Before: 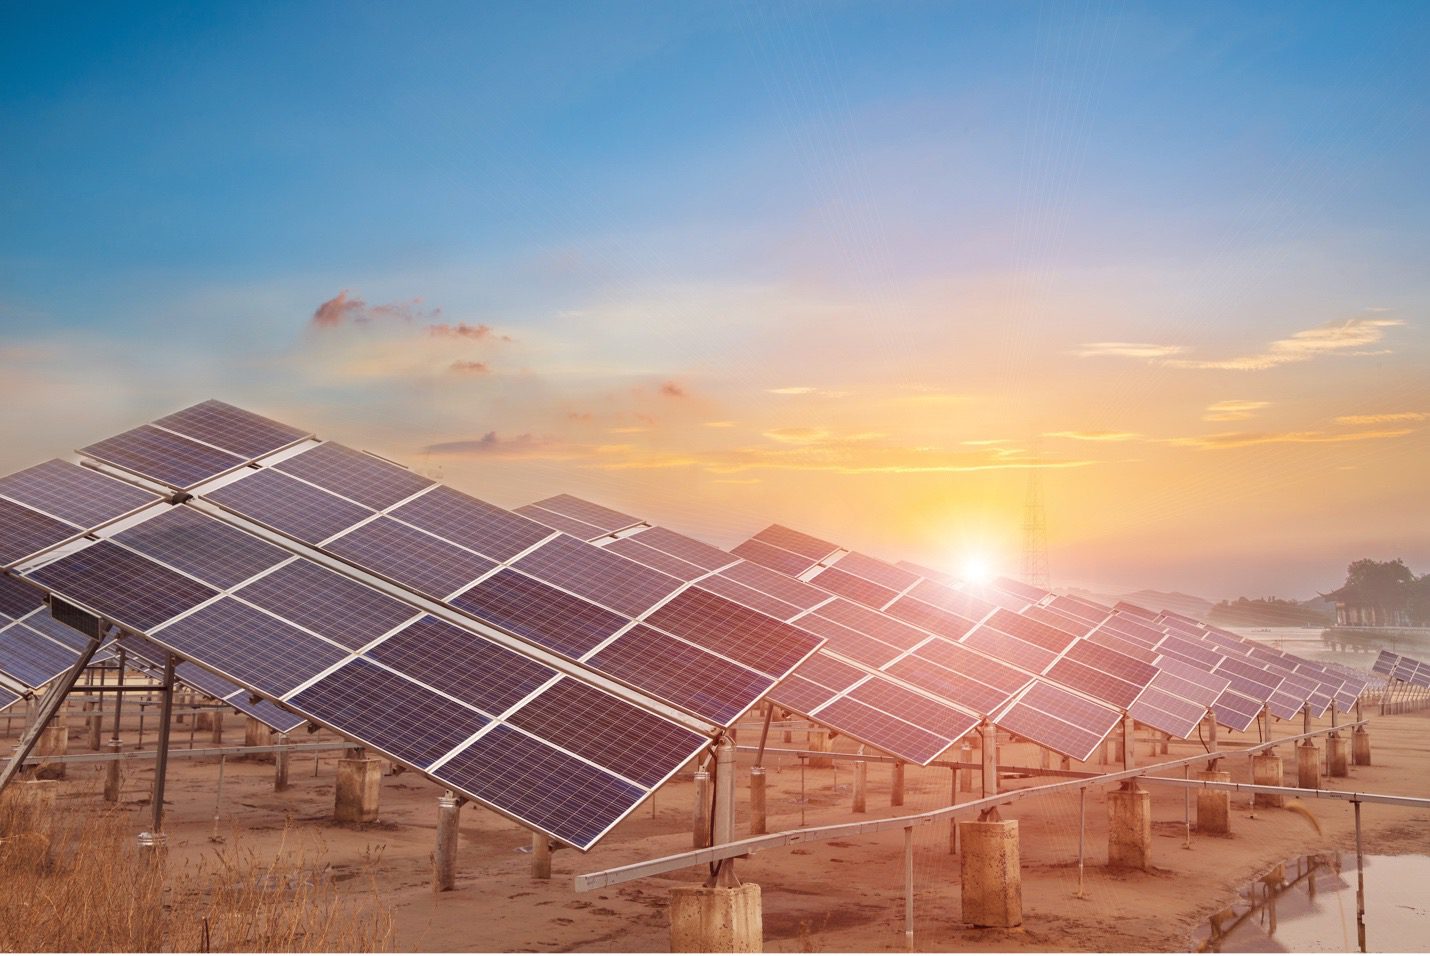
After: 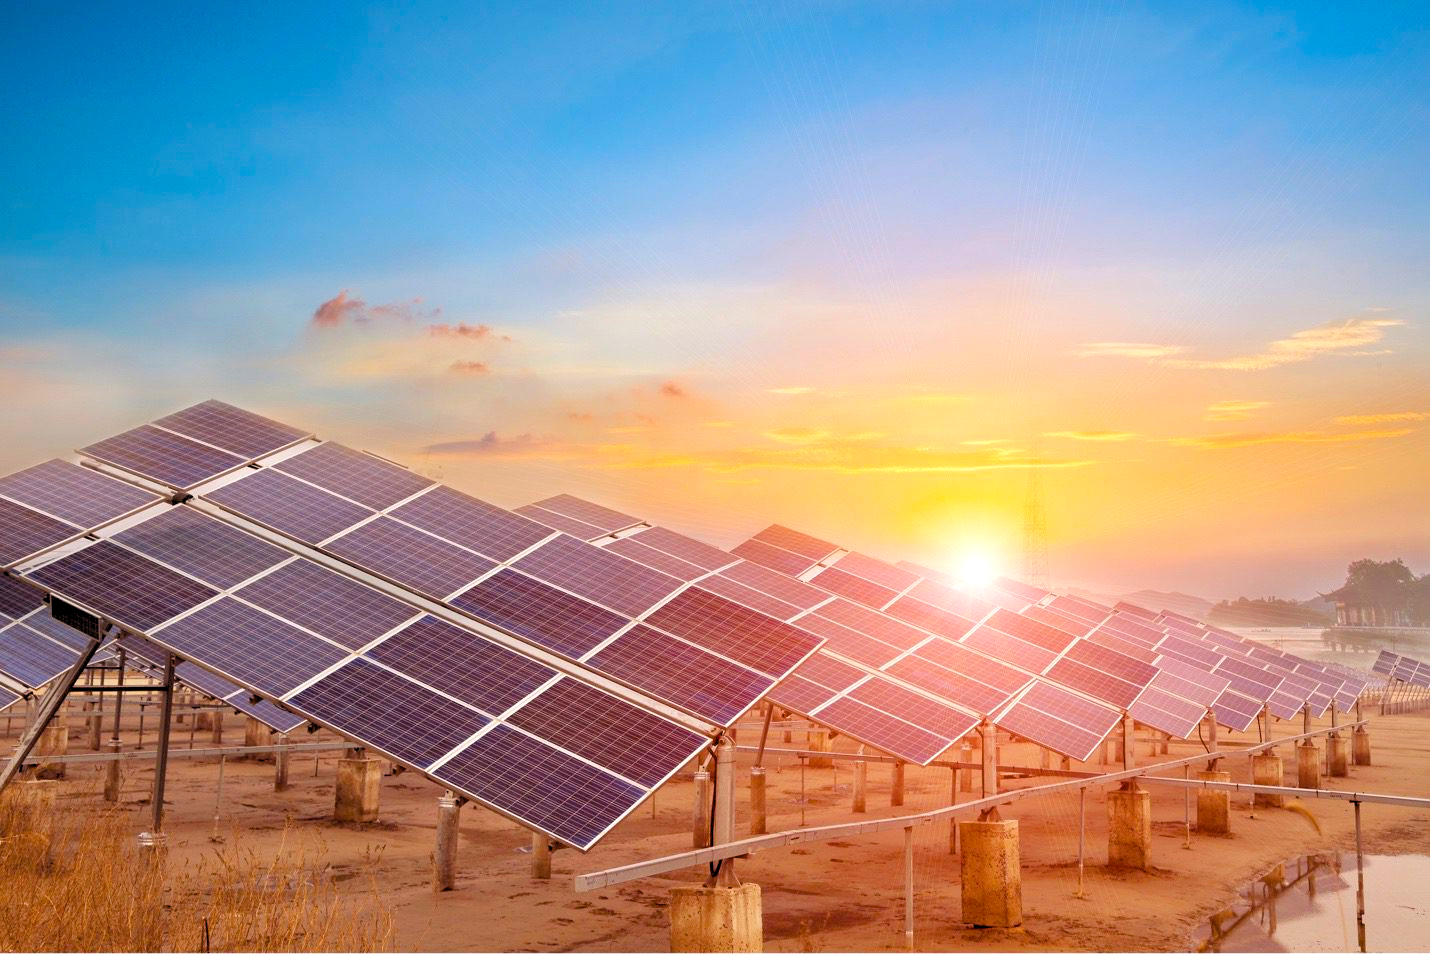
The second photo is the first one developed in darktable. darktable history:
exposure: black level correction 0.005, exposure 0.014 EV, compensate highlight preservation false
rgb levels: levels [[0.013, 0.434, 0.89], [0, 0.5, 1], [0, 0.5, 1]]
color balance rgb: perceptual saturation grading › global saturation 30%, global vibrance 10%
